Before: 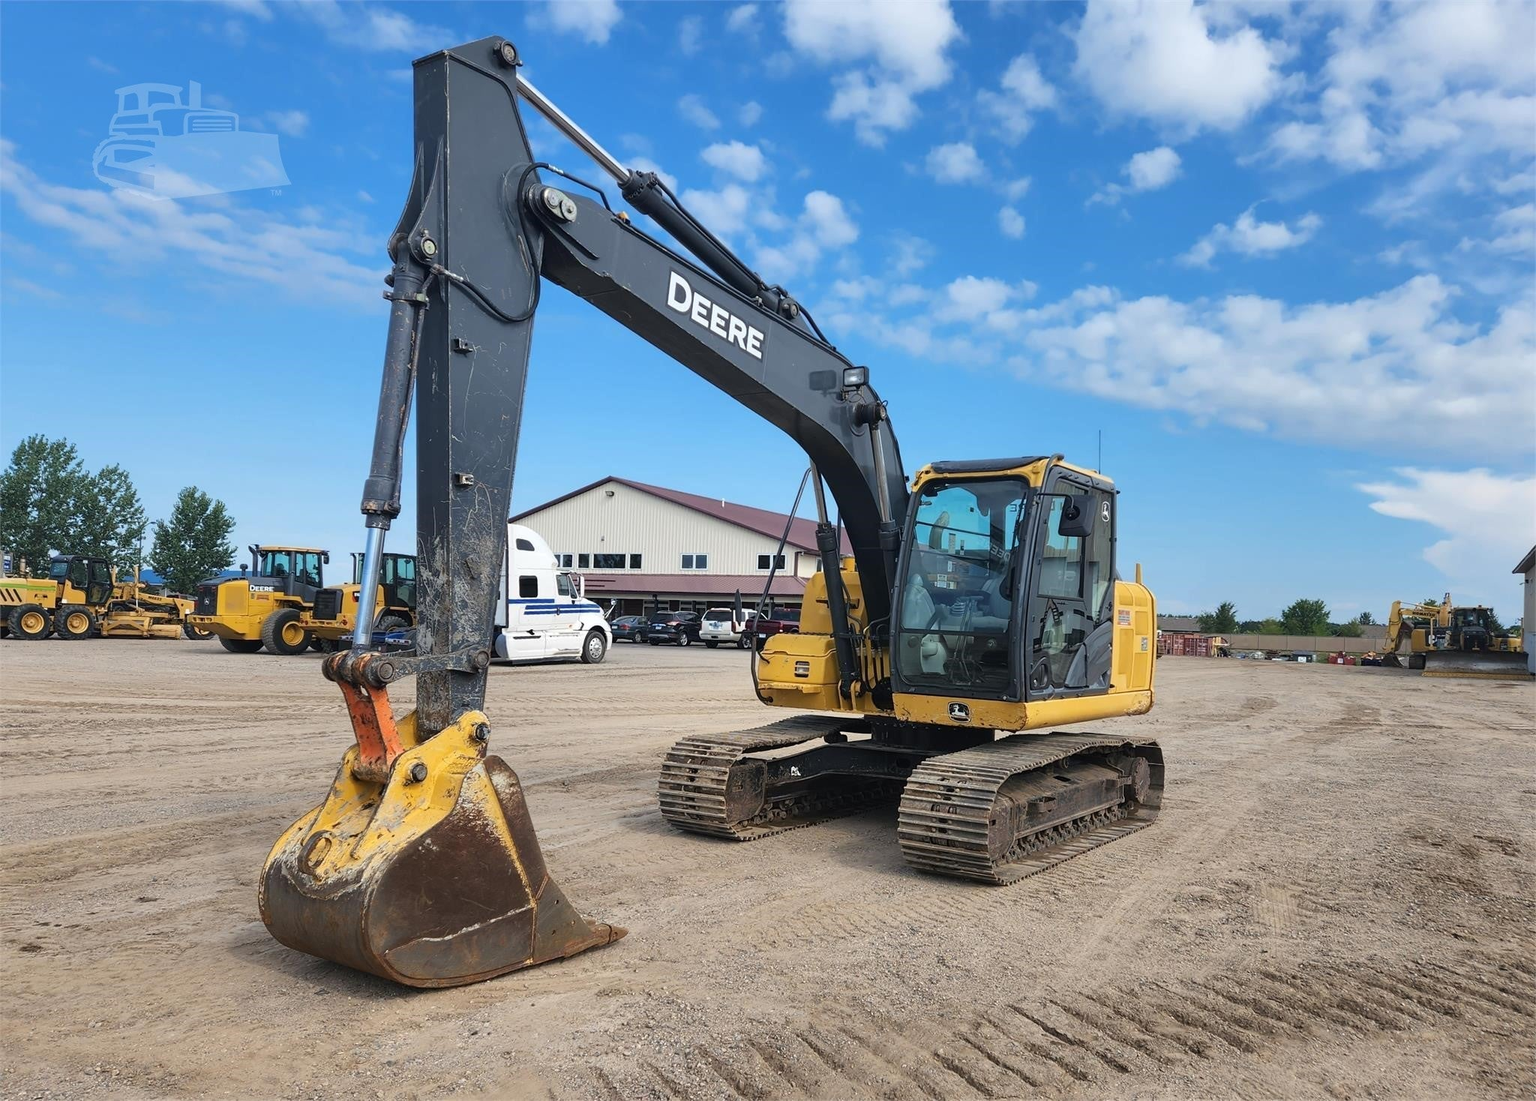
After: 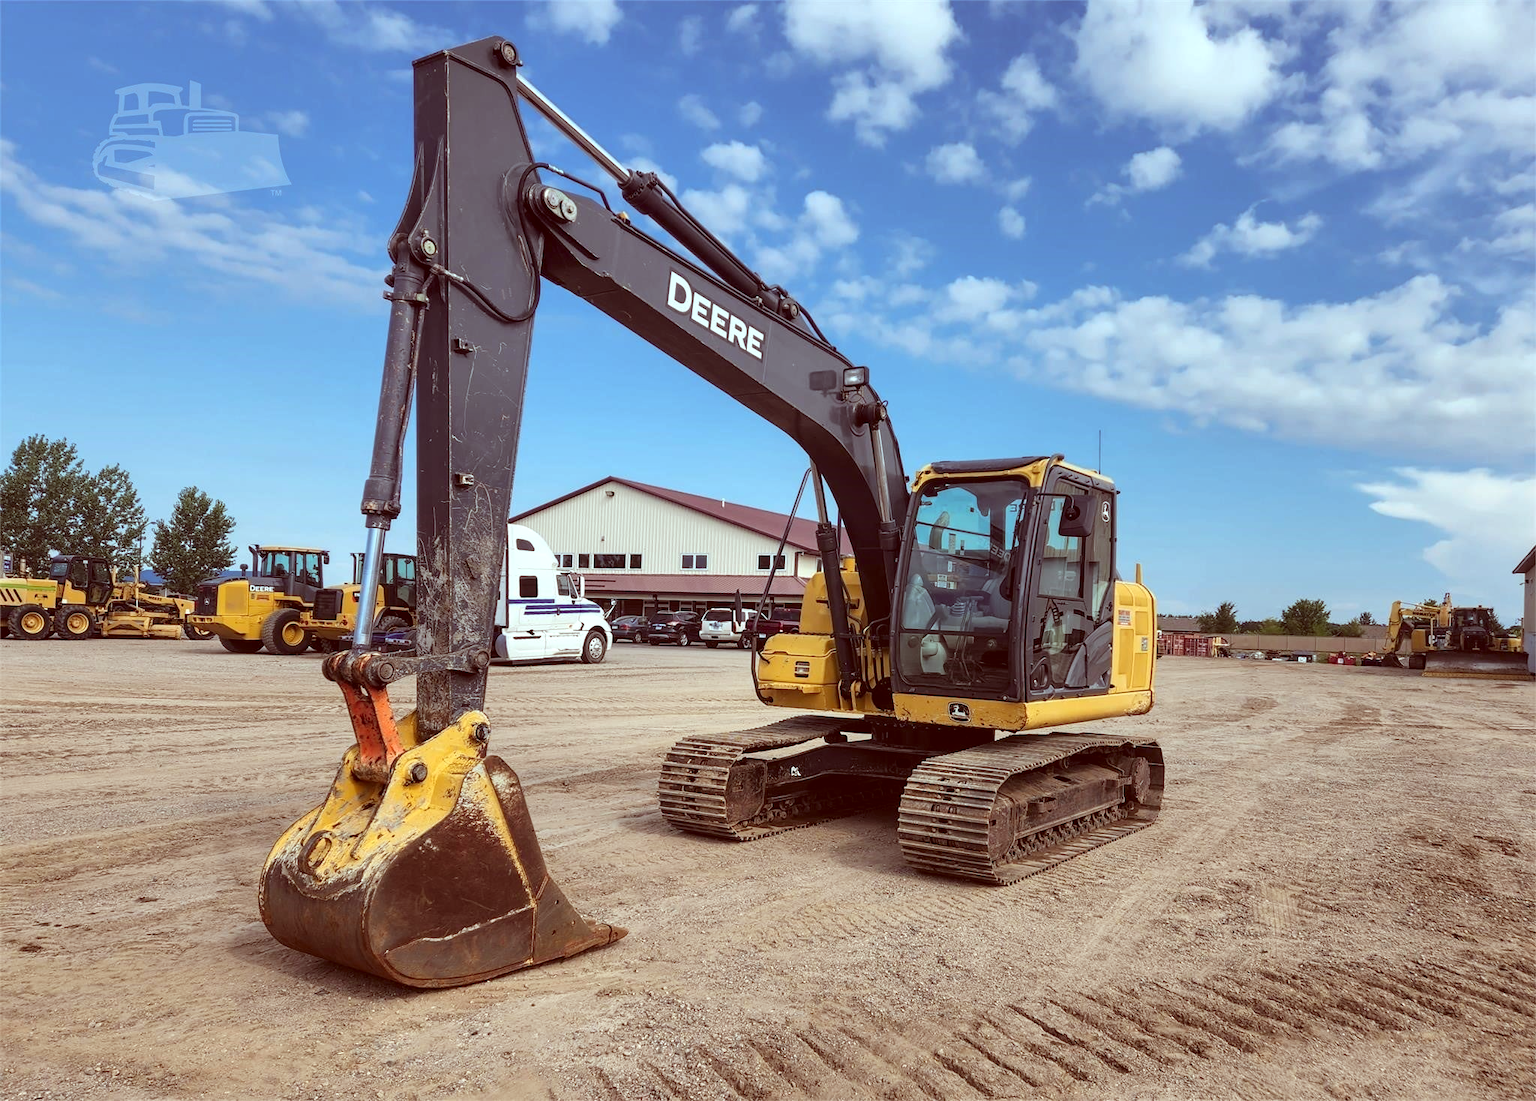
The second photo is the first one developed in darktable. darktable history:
local contrast: highlights 89%, shadows 82%
color correction: highlights a* -7.16, highlights b* -0.17, shadows a* 20.44, shadows b* 12.36
exposure: black level correction -0.004, exposure 0.054 EV, compensate exposure bias true, compensate highlight preservation false
